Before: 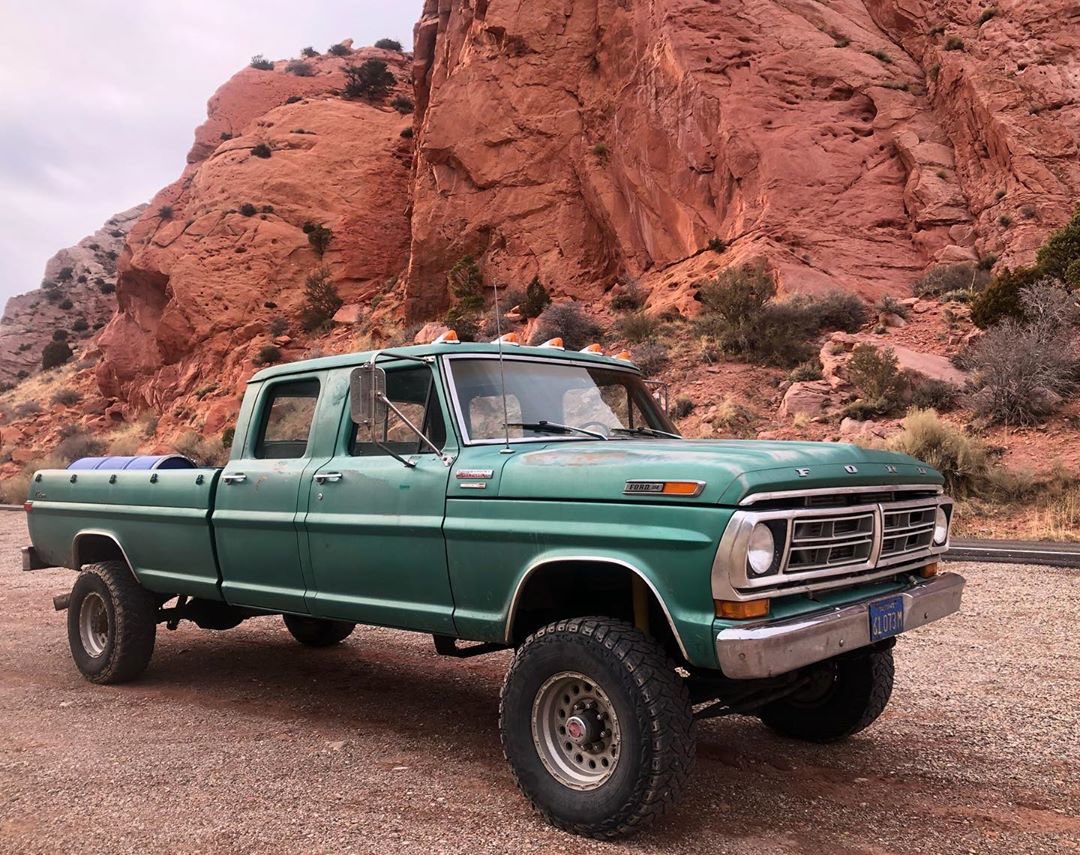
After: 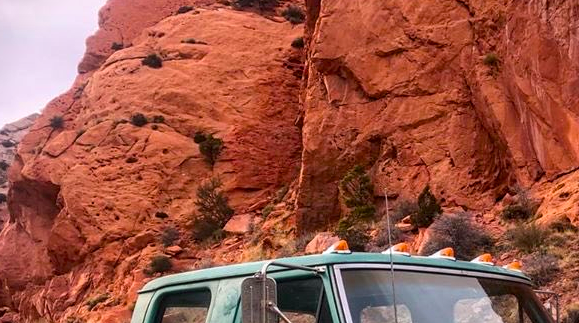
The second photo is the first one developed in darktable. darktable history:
local contrast: on, module defaults
crop: left 10.121%, top 10.631%, right 36.218%, bottom 51.526%
vignetting: fall-off start 97.23%, saturation -0.024, center (-0.033, -0.042), width/height ratio 1.179, unbound false
color balance rgb: perceptual saturation grading › global saturation 30%, global vibrance 20%
